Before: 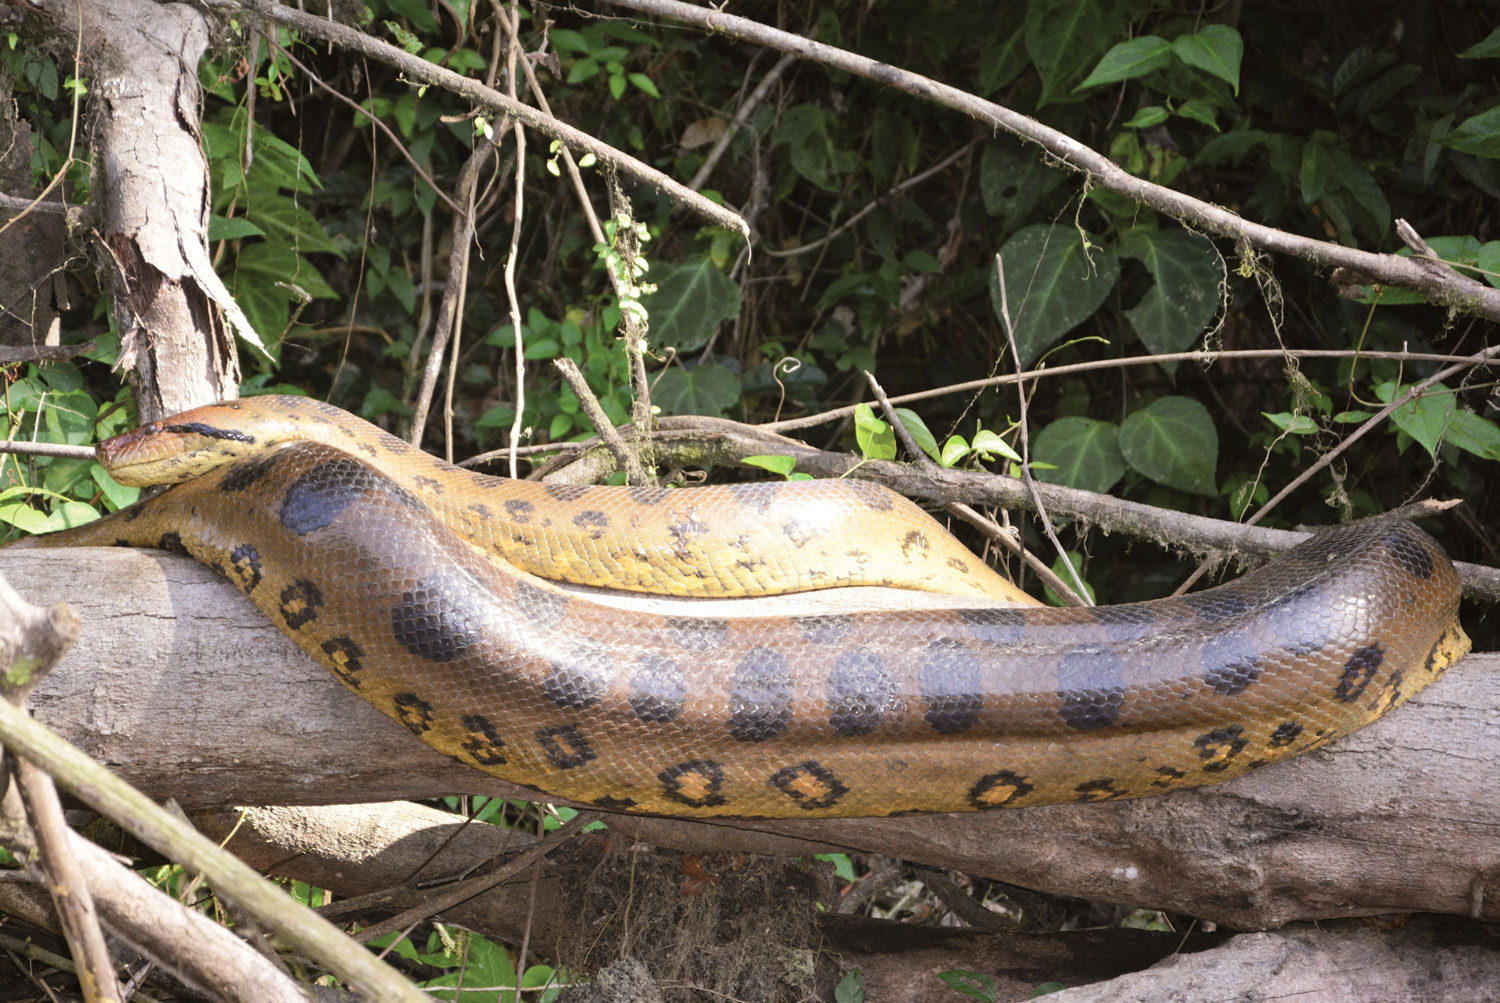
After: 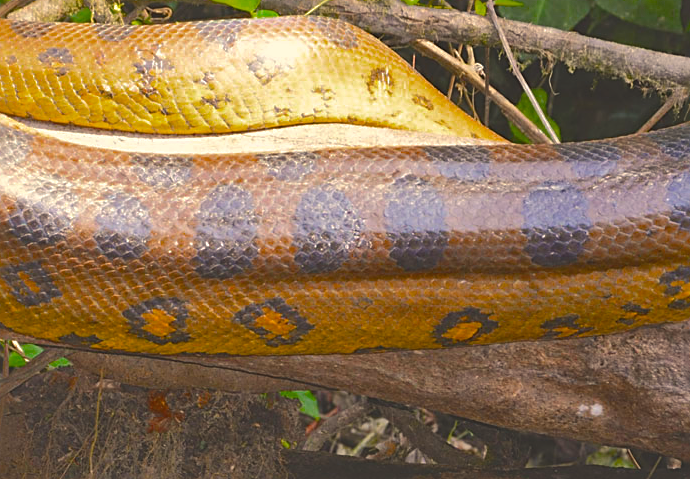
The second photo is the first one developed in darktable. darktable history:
crop: left 35.728%, top 46.183%, right 18.211%, bottom 6.012%
sharpen: on, module defaults
exposure: black level correction -0.016, compensate exposure bias true, compensate highlight preservation false
color balance rgb: highlights gain › chroma 3.011%, highlights gain › hue 77.1°, perceptual saturation grading › global saturation 42.655%, global vibrance 16.244%, saturation formula JzAzBz (2021)
shadows and highlights: on, module defaults
